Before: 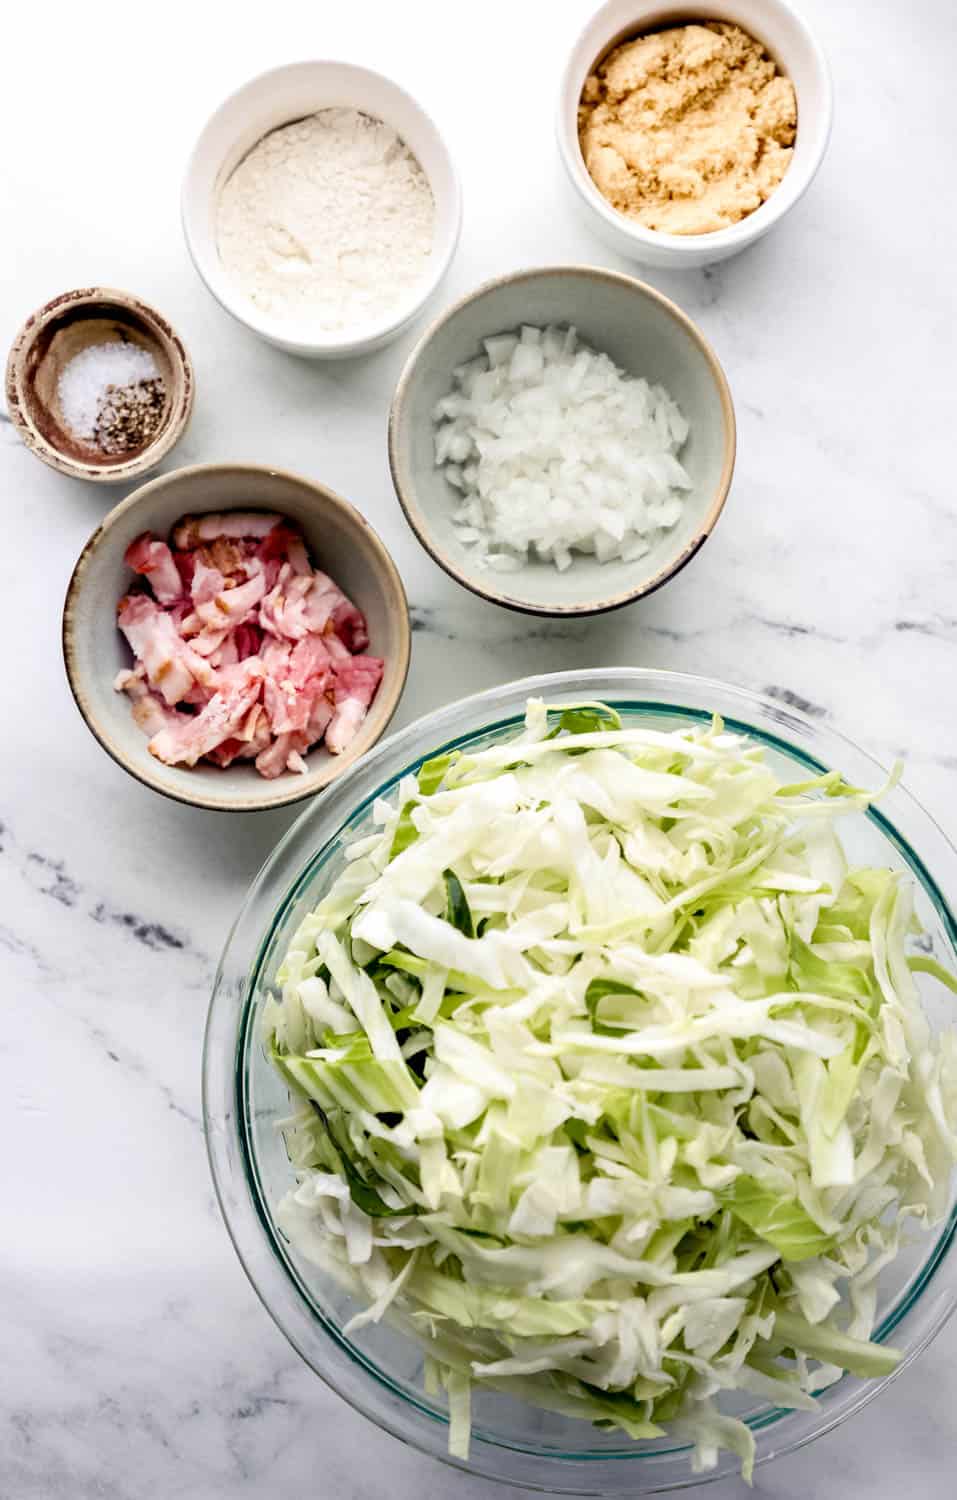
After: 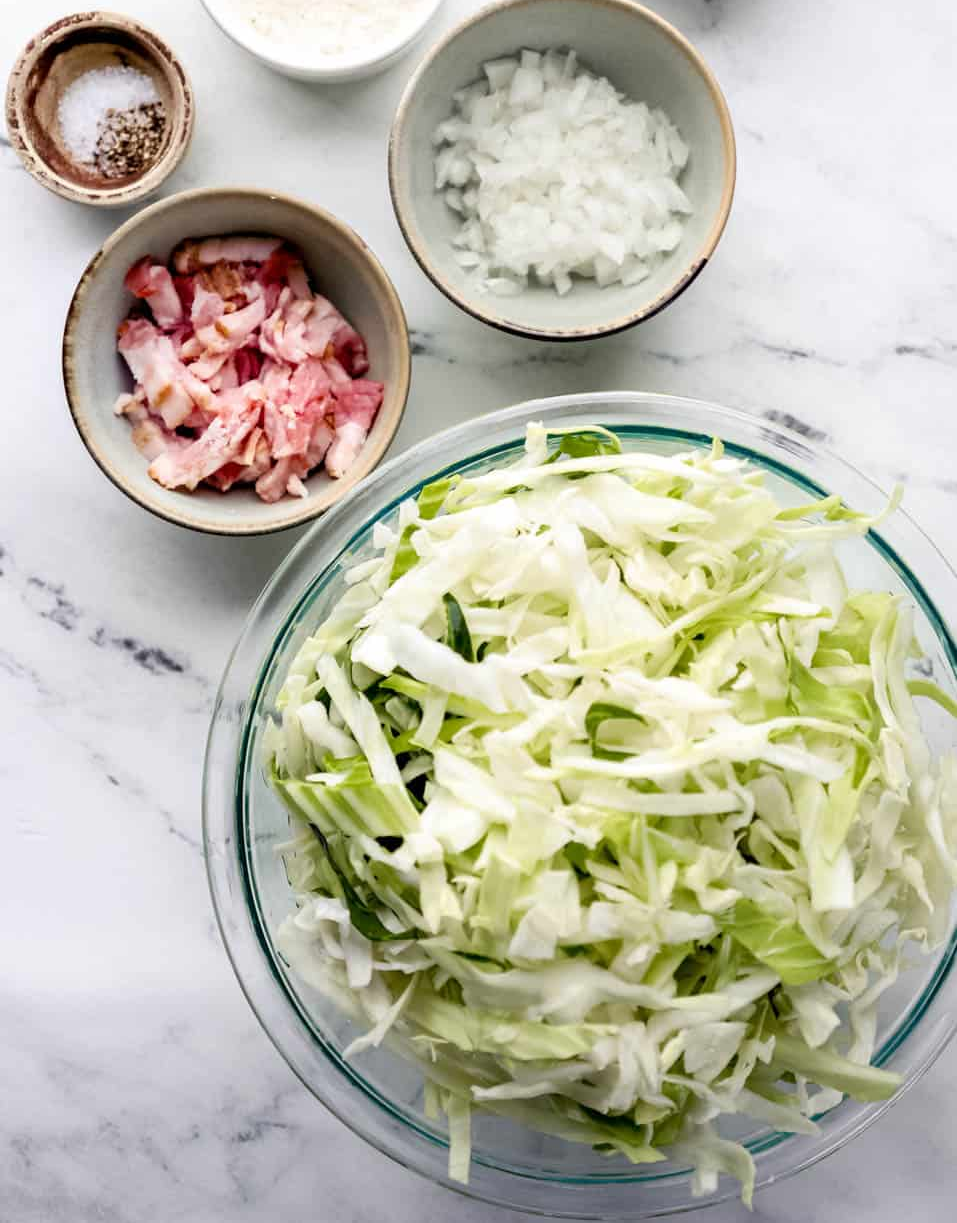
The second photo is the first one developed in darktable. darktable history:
crop and rotate: top 18.455%
